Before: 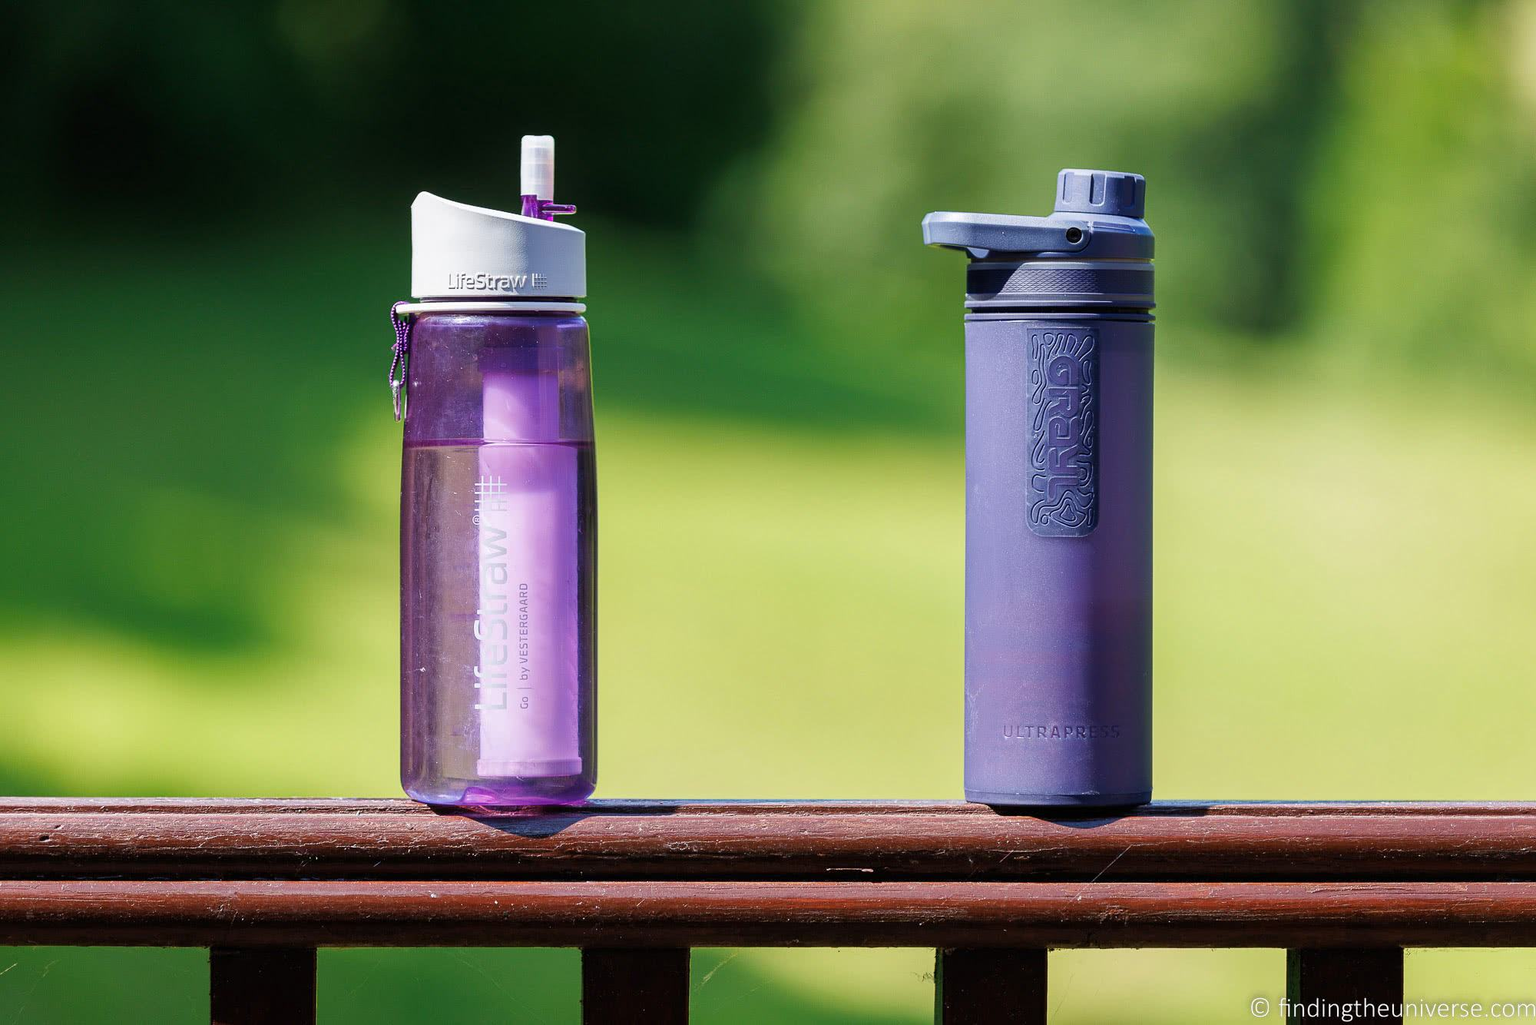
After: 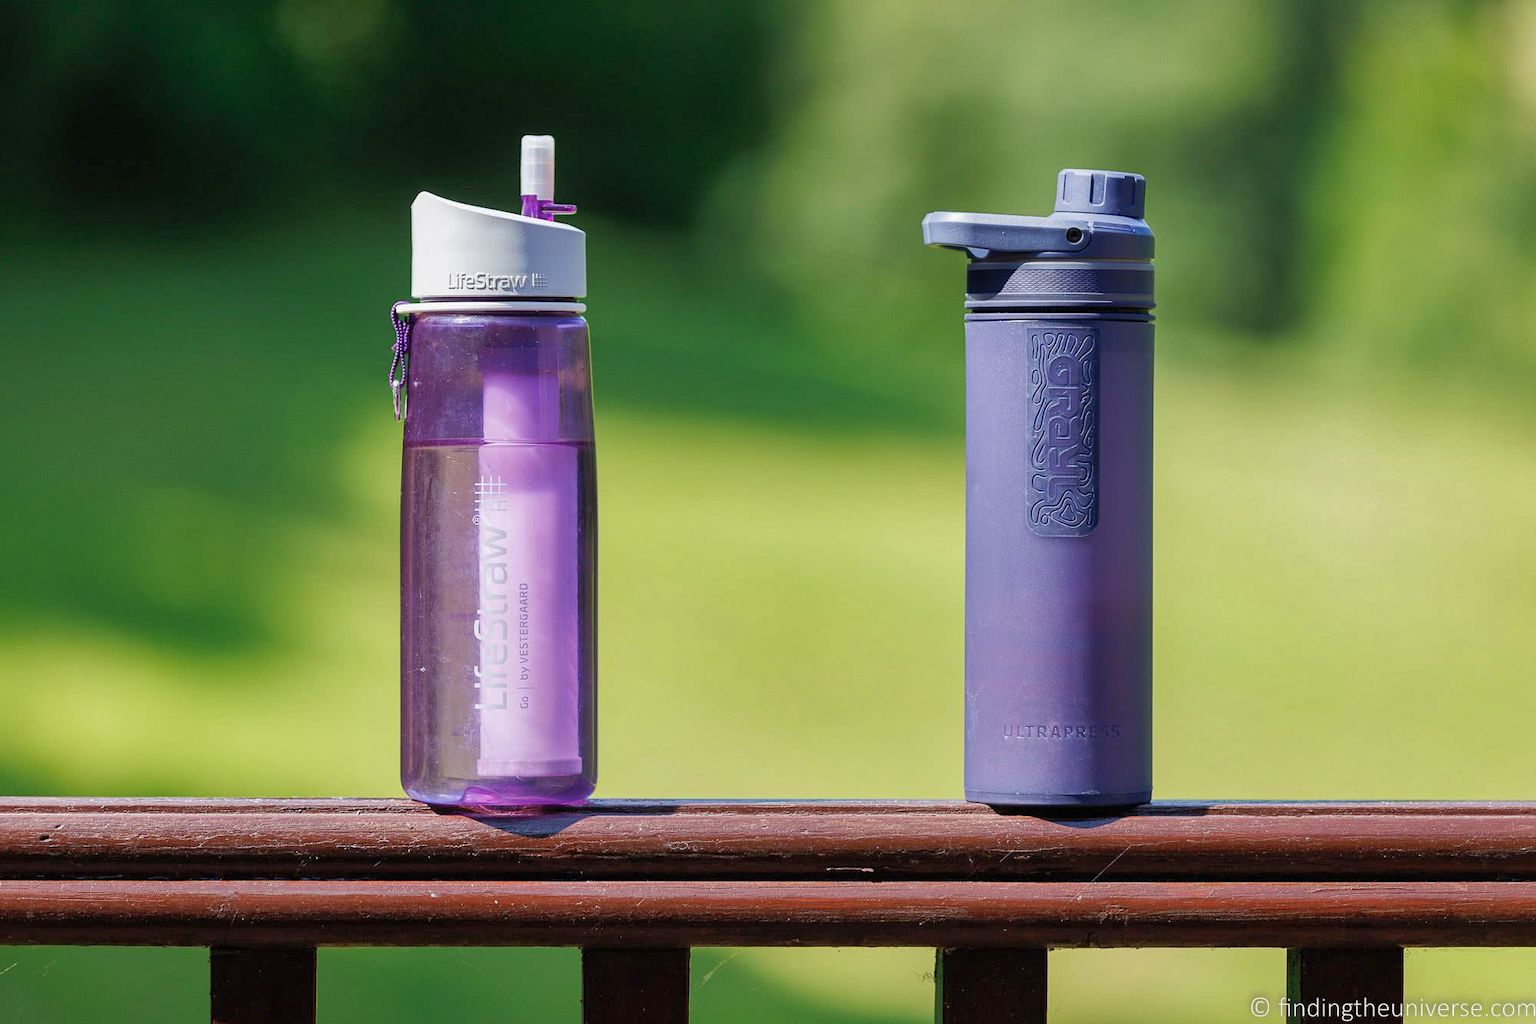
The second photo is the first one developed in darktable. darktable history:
shadows and highlights: on, module defaults
contrast brightness saturation: saturation -0.05
